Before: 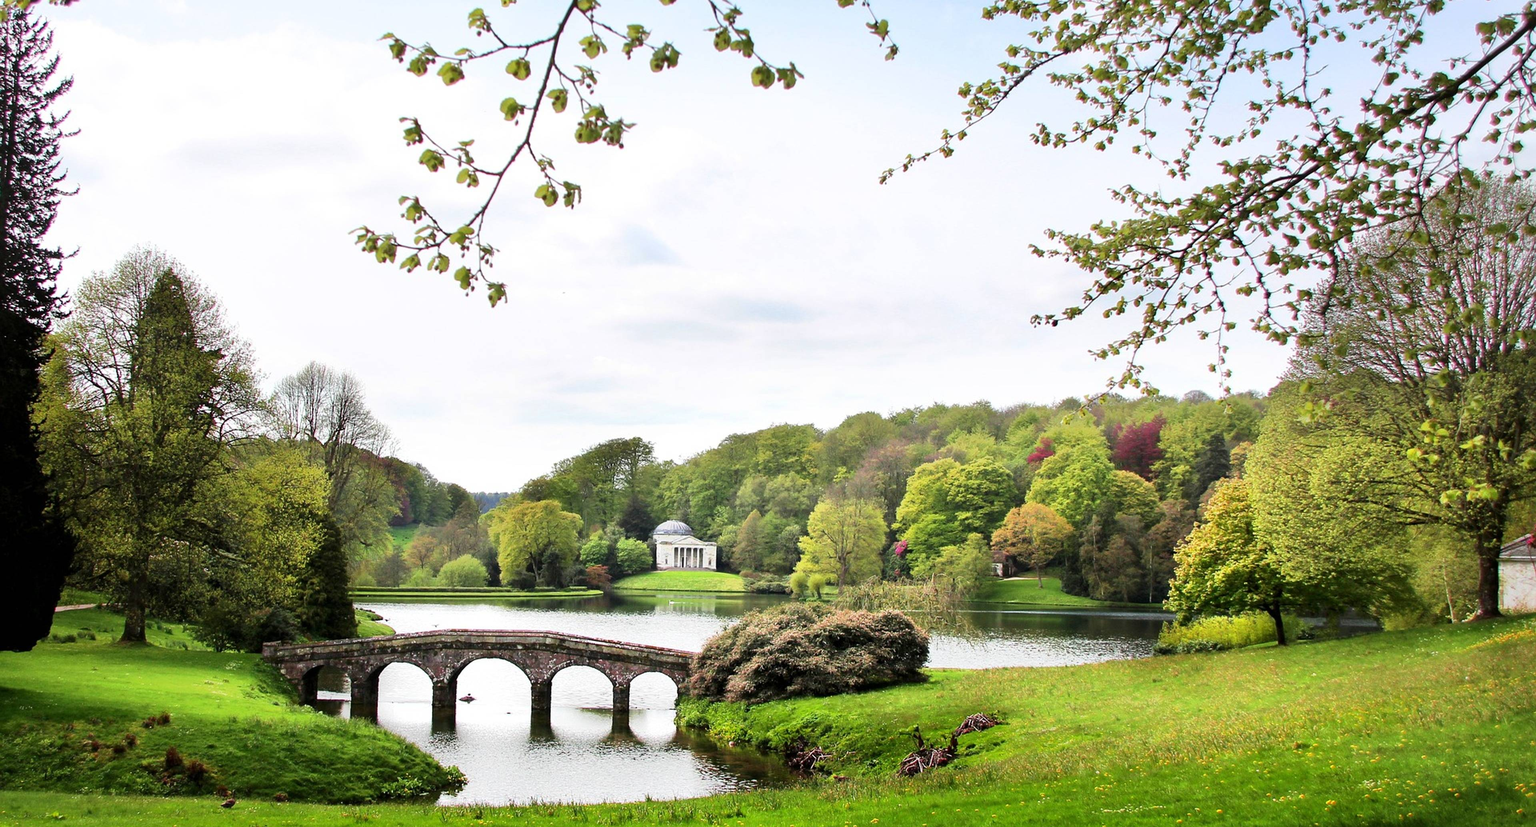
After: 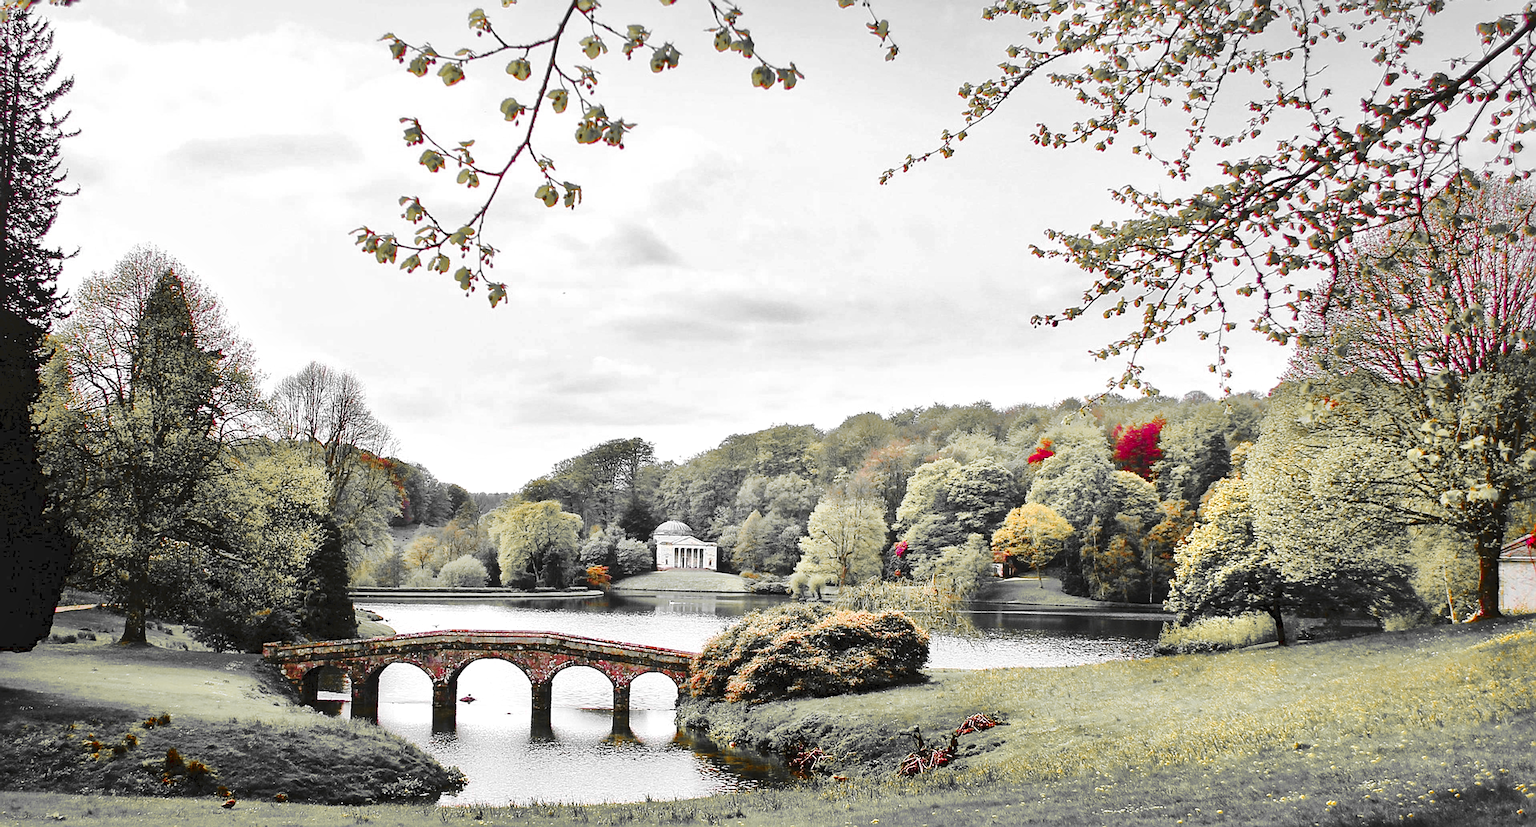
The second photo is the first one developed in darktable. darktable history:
contrast brightness saturation: contrast 0.16, saturation 0.317
color balance rgb: perceptual saturation grading › global saturation 23.235%, perceptual saturation grading › highlights -23.605%, perceptual saturation grading › mid-tones 23.87%, perceptual saturation grading › shadows 40.611%
tone curve: curves: ch0 [(0, 0) (0.003, 0.058) (0.011, 0.059) (0.025, 0.061) (0.044, 0.067) (0.069, 0.084) (0.1, 0.102) (0.136, 0.124) (0.177, 0.171) (0.224, 0.246) (0.277, 0.324) (0.335, 0.411) (0.399, 0.509) (0.468, 0.605) (0.543, 0.688) (0.623, 0.738) (0.709, 0.798) (0.801, 0.852) (0.898, 0.911) (1, 1)], preserve colors none
tone equalizer: mask exposure compensation -0.509 EV
color zones: curves: ch0 [(0, 0.447) (0.184, 0.543) (0.323, 0.476) (0.429, 0.445) (0.571, 0.443) (0.714, 0.451) (0.857, 0.452) (1, 0.447)]; ch1 [(0, 0.464) (0.176, 0.46) (0.287, 0.177) (0.429, 0.002) (0.571, 0) (0.714, 0) (0.857, 0) (1, 0.464)], mix 30.09%
local contrast: mode bilateral grid, contrast 21, coarseness 50, detail 121%, midtone range 0.2
shadows and highlights: on, module defaults
sharpen: radius 2.531, amount 0.618
